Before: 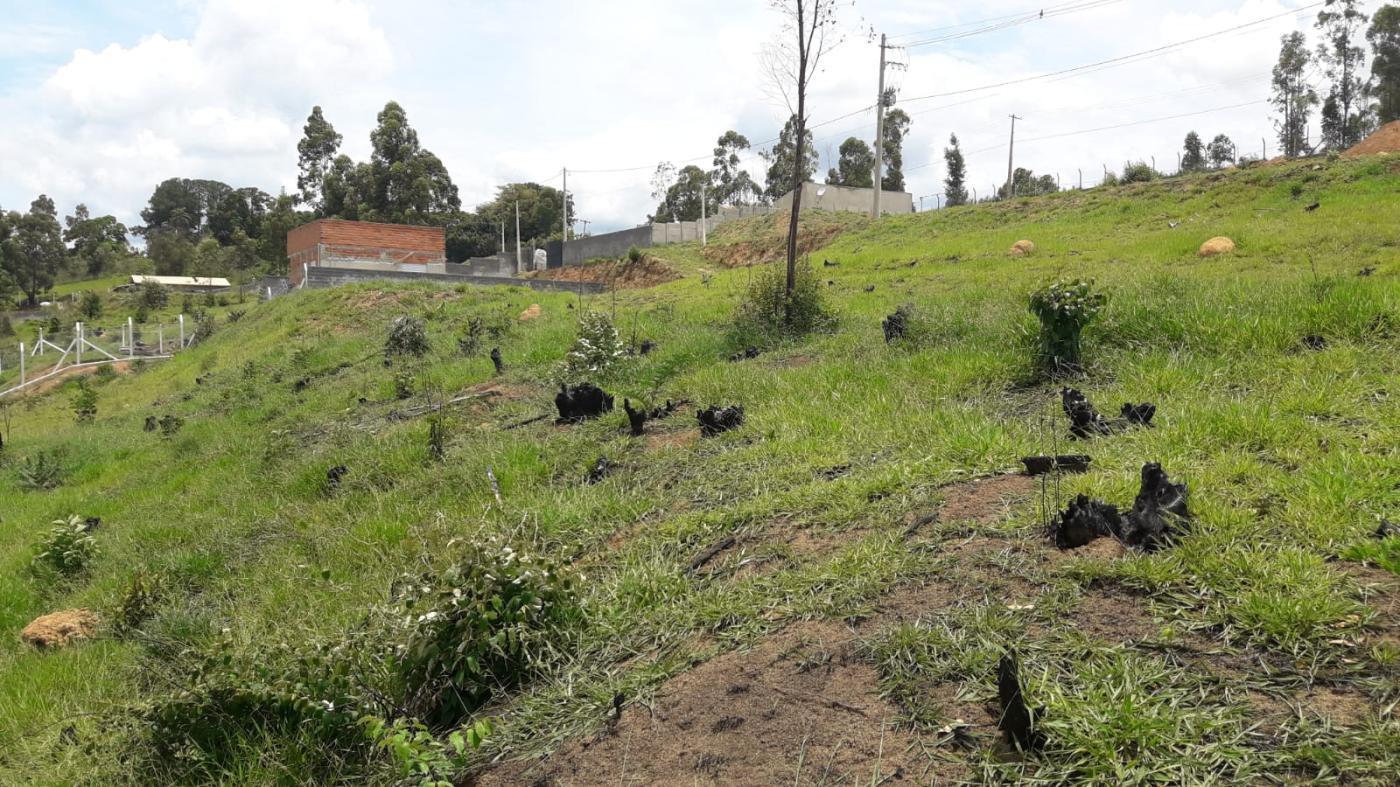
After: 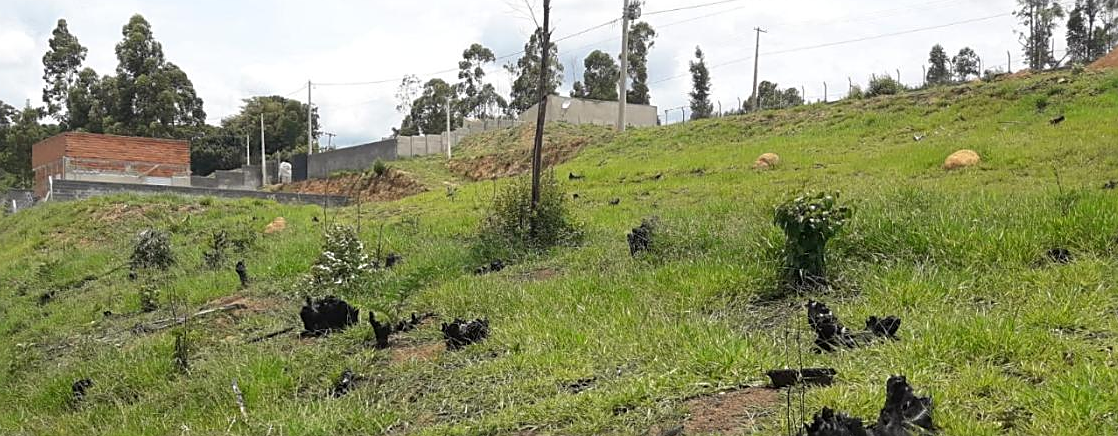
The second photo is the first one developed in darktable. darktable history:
crop: left 18.259%, top 11.092%, right 1.835%, bottom 33.451%
sharpen: on, module defaults
